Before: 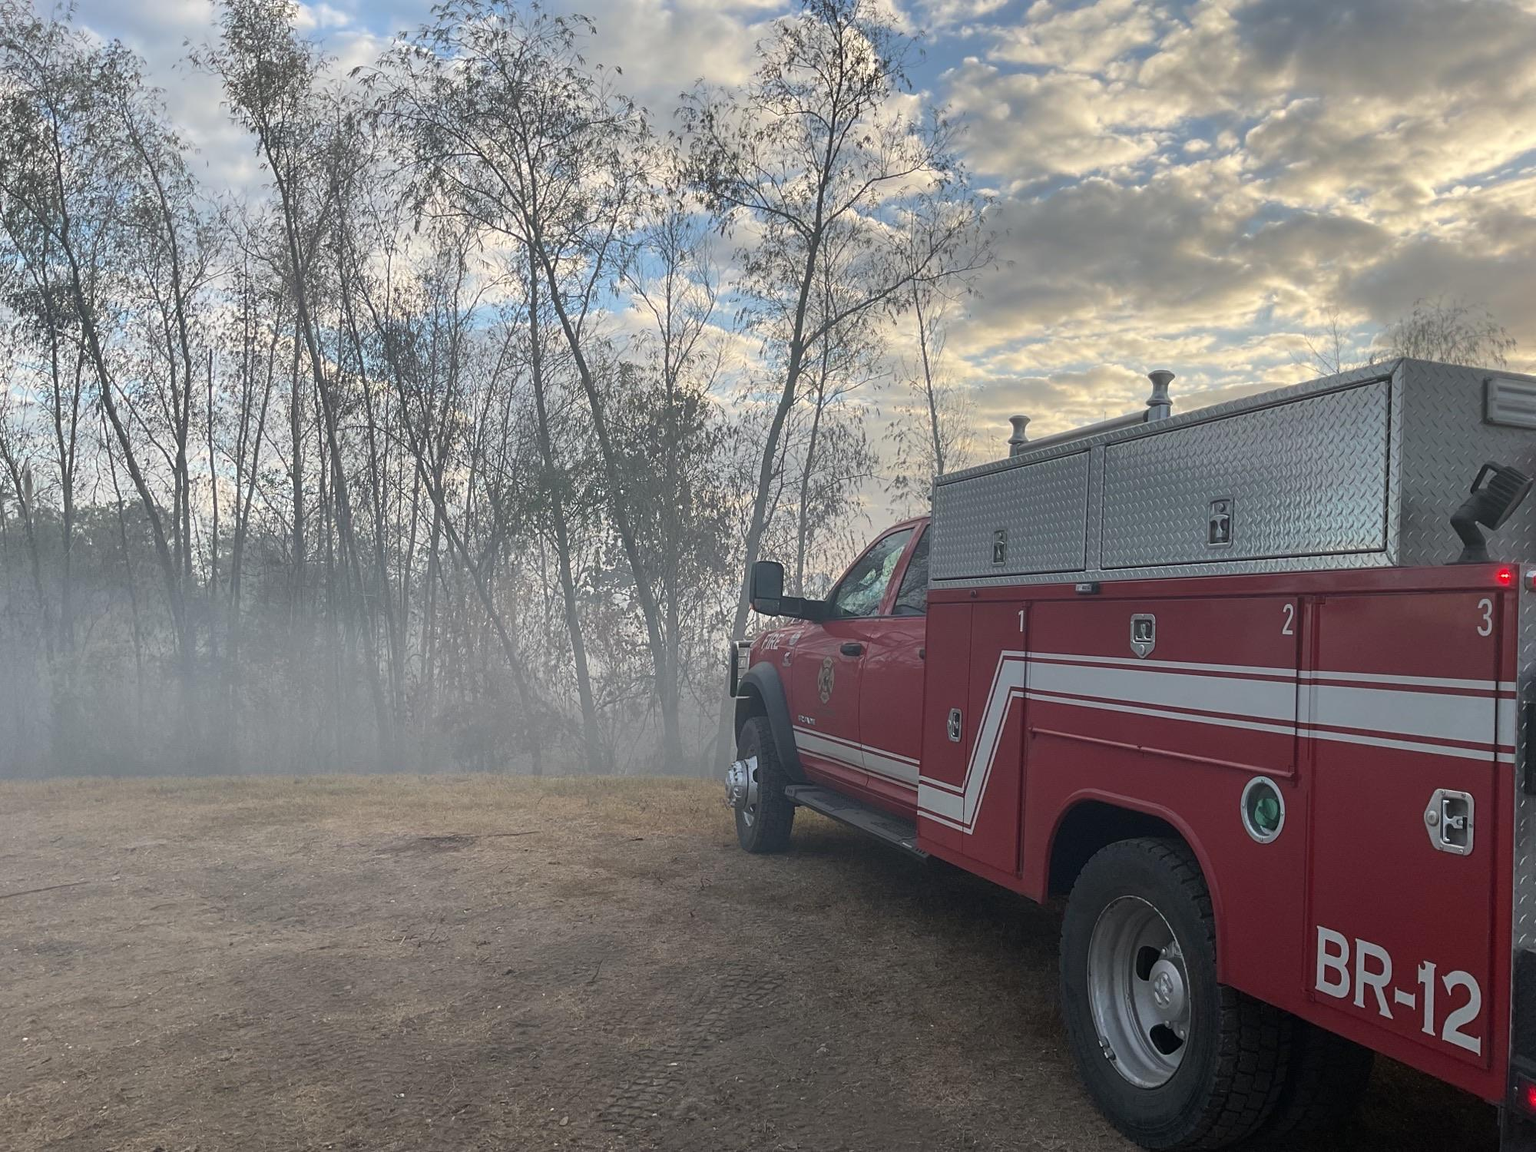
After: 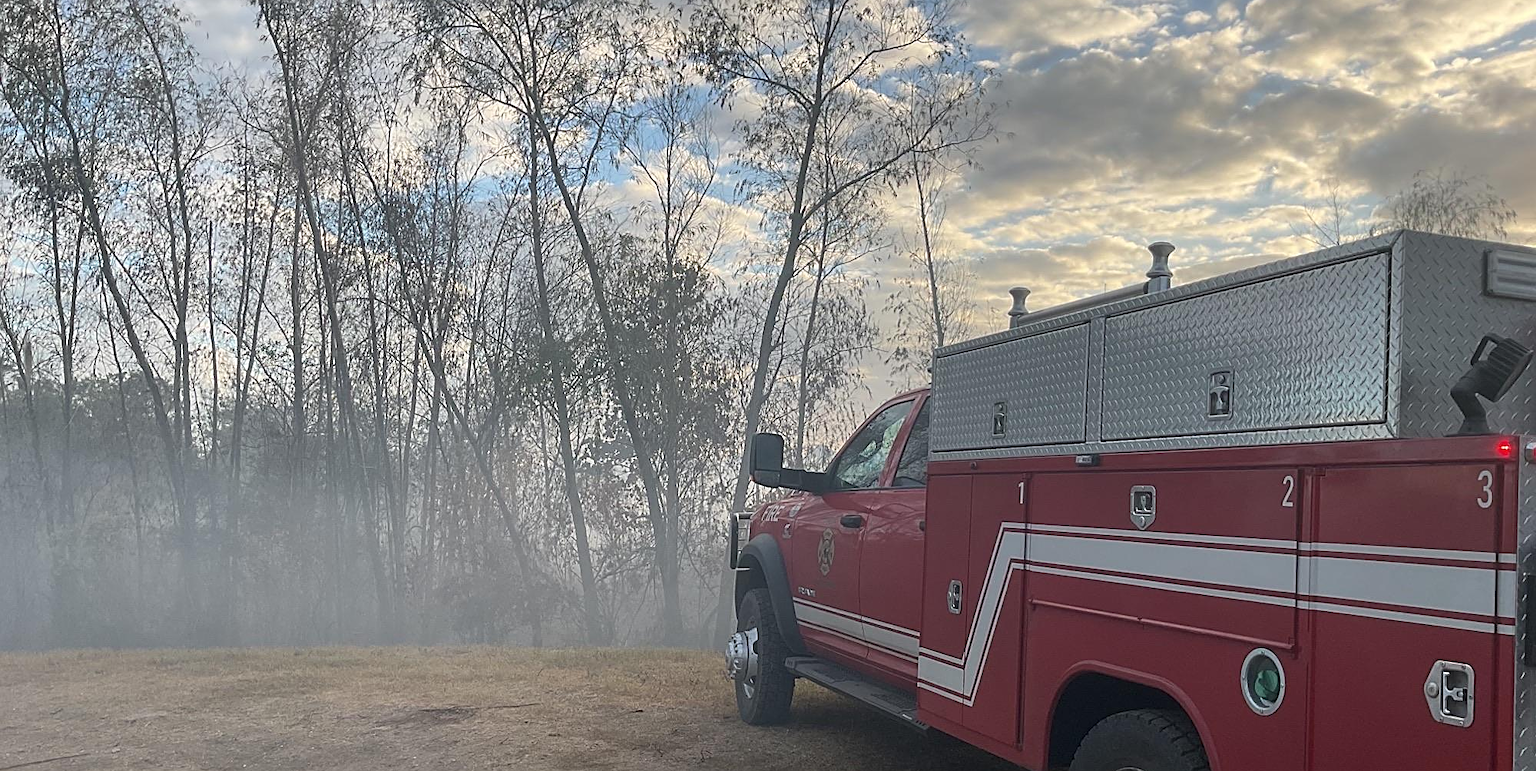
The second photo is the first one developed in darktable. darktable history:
sharpen: on, module defaults
crop: top 11.151%, bottom 21.914%
